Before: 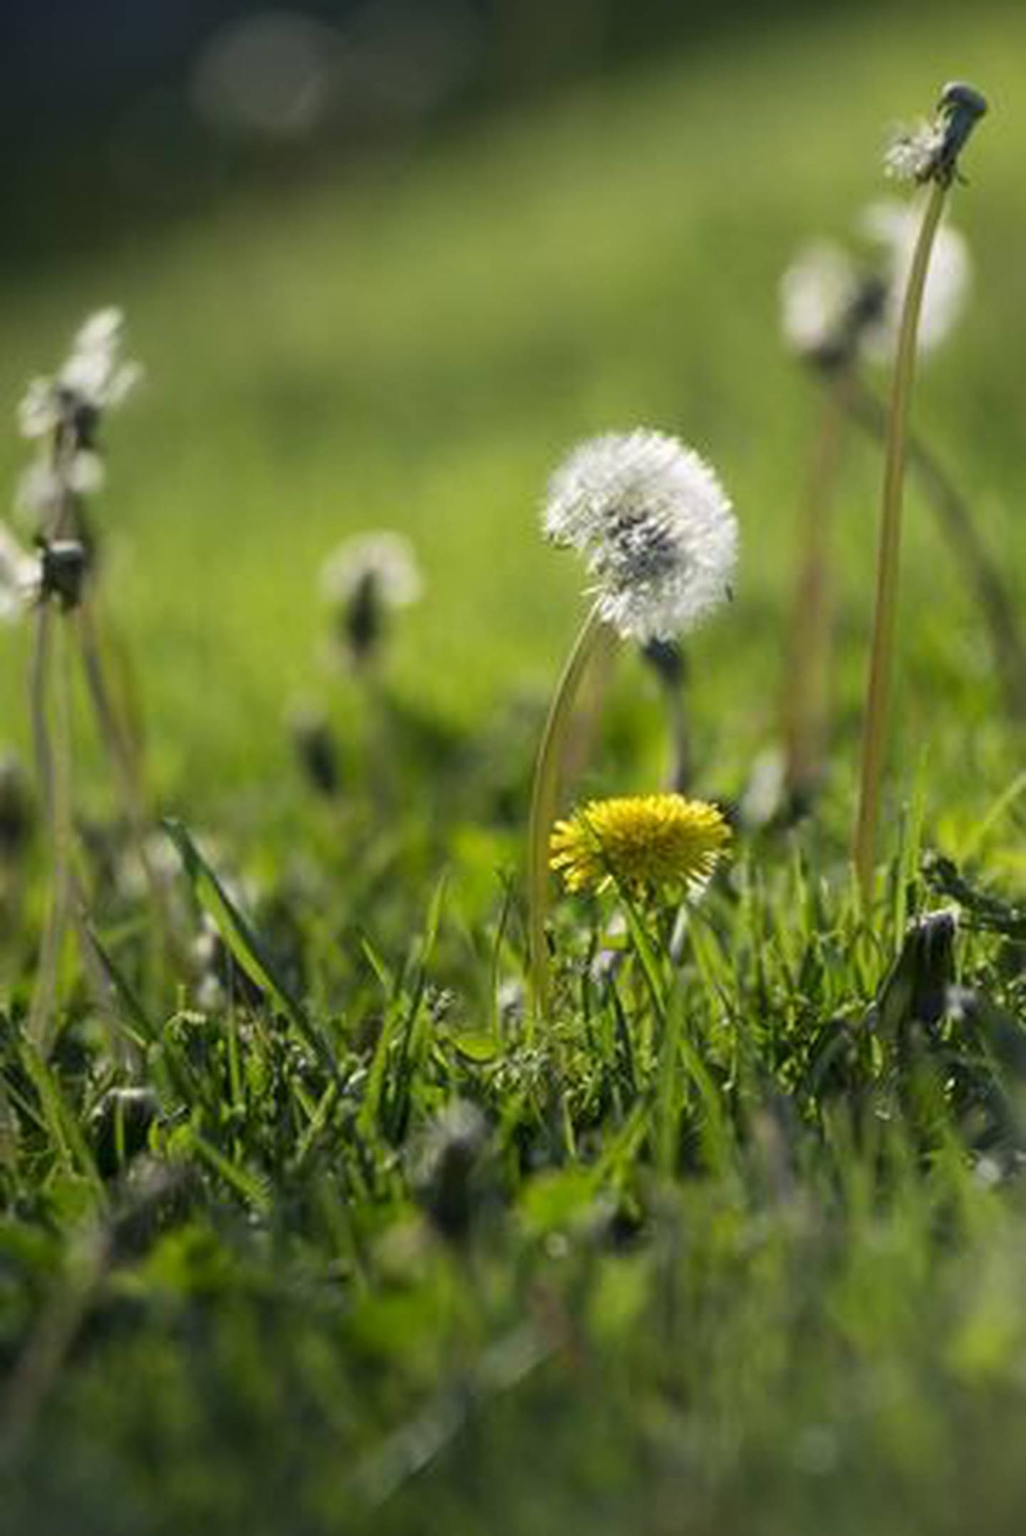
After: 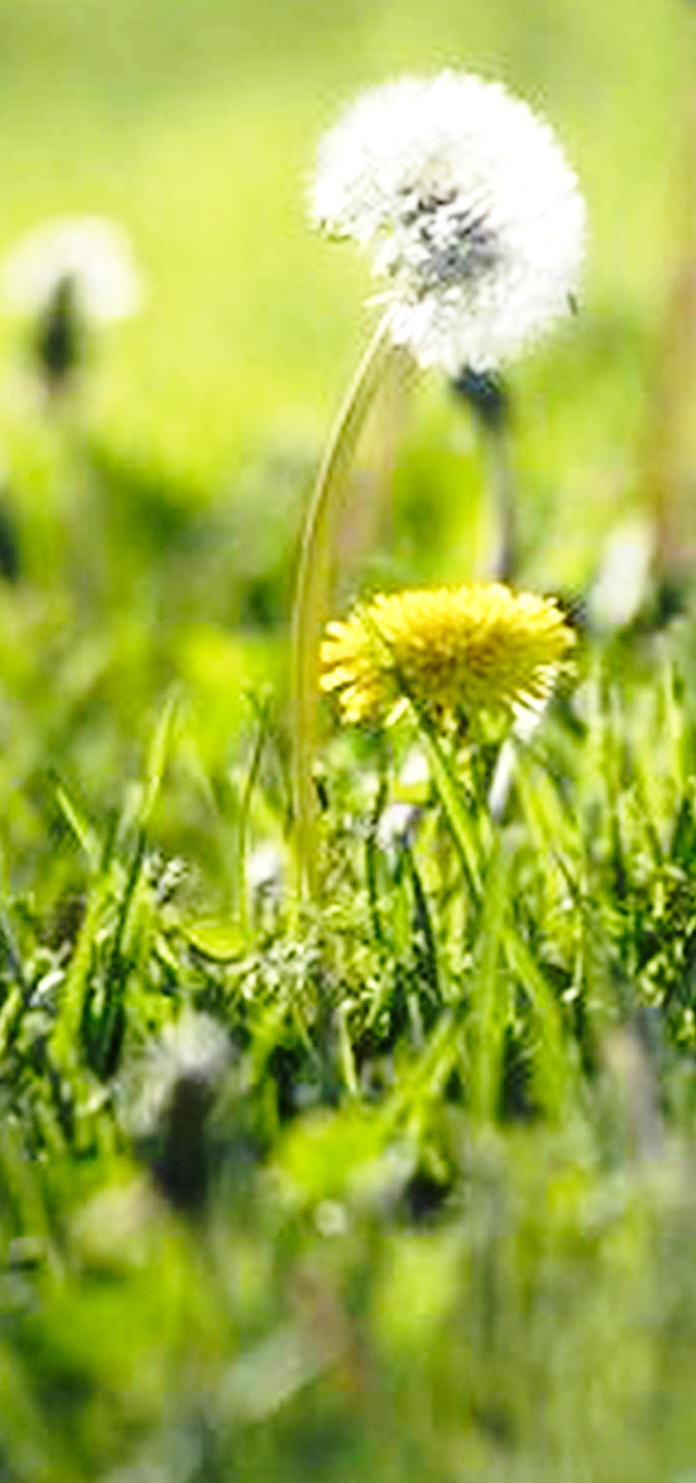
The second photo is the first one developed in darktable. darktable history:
crop: left 31.376%, top 24.555%, right 20.278%, bottom 6.603%
base curve: curves: ch0 [(0, 0) (0.028, 0.03) (0.121, 0.232) (0.46, 0.748) (0.859, 0.968) (1, 1)], preserve colors none
exposure: exposure 0.567 EV, compensate highlight preservation false
